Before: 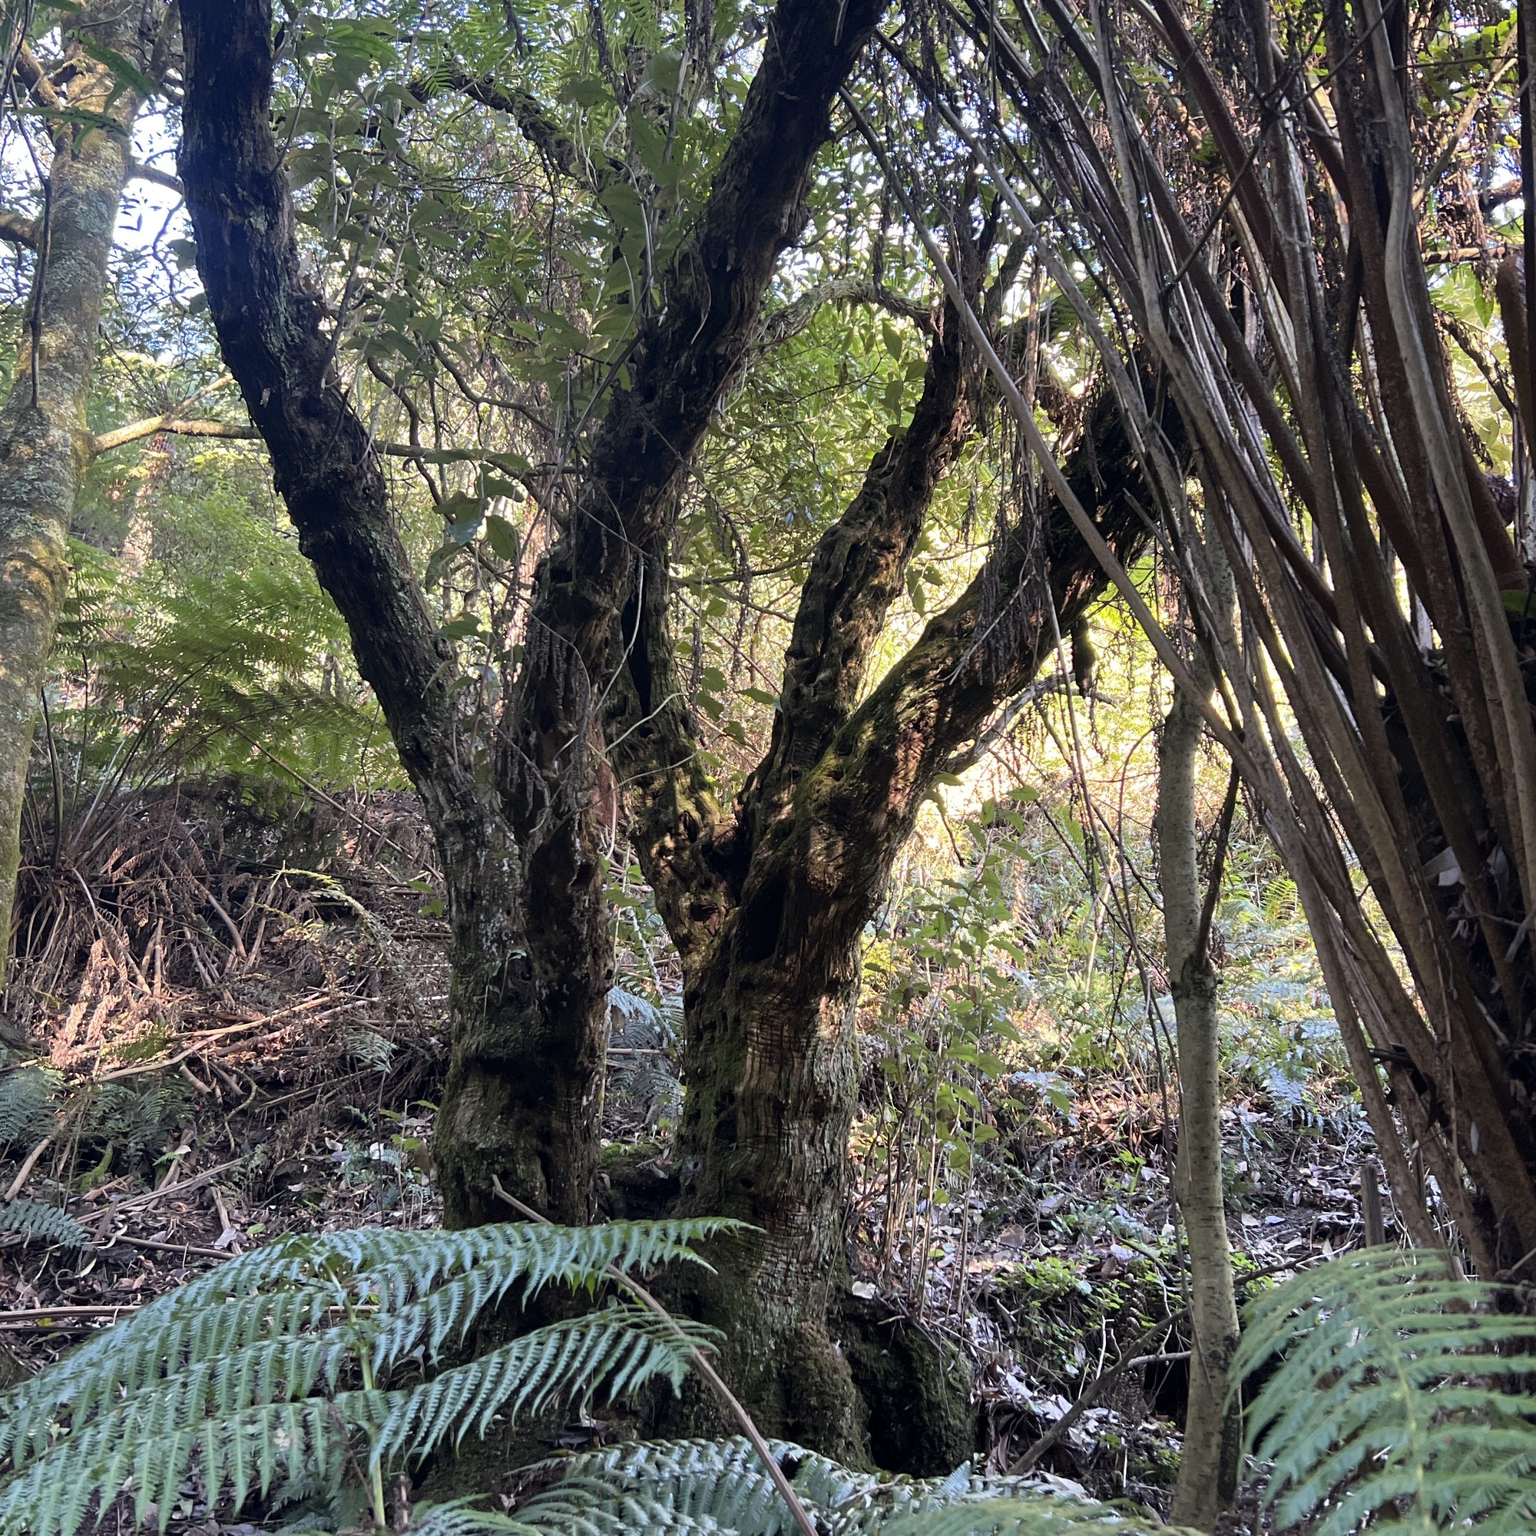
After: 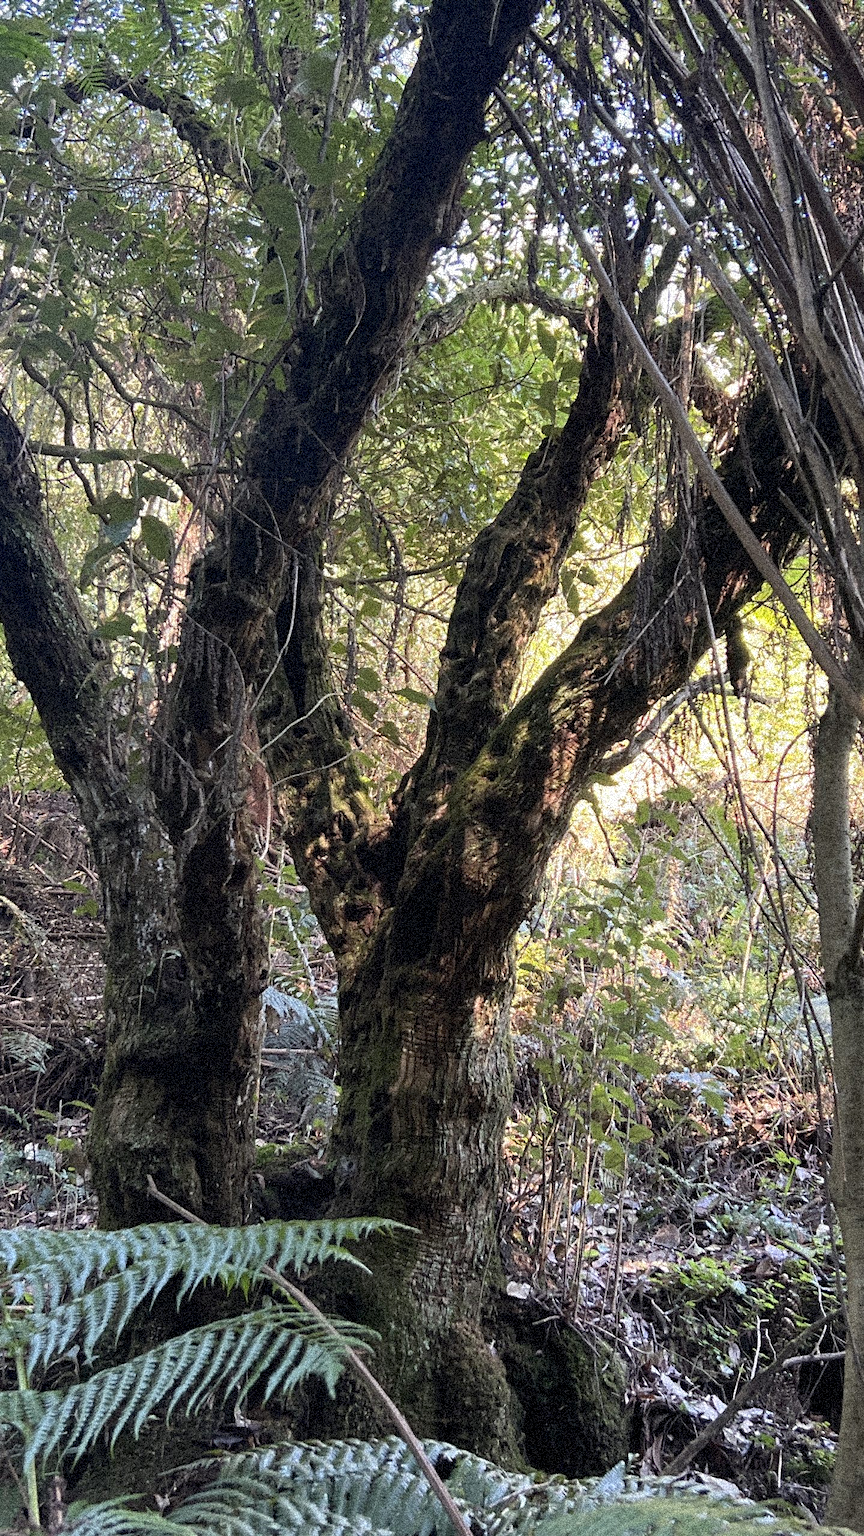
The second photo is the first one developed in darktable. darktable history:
crop and rotate: left 22.516%, right 21.234%
grain: coarseness 3.75 ISO, strength 100%, mid-tones bias 0%
